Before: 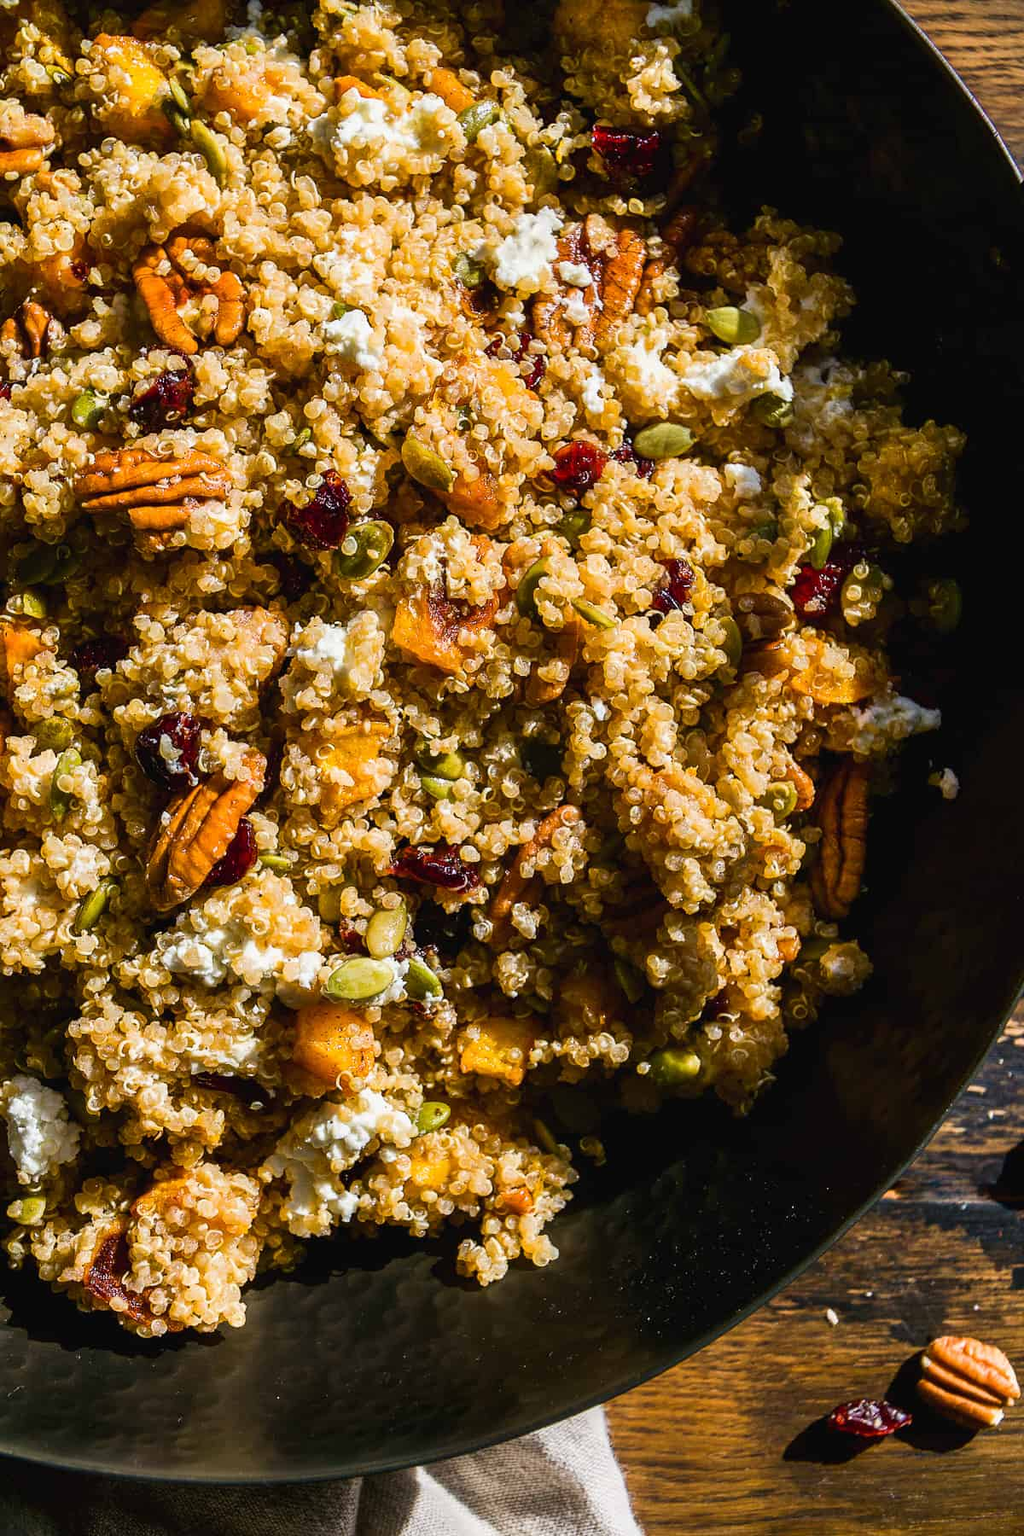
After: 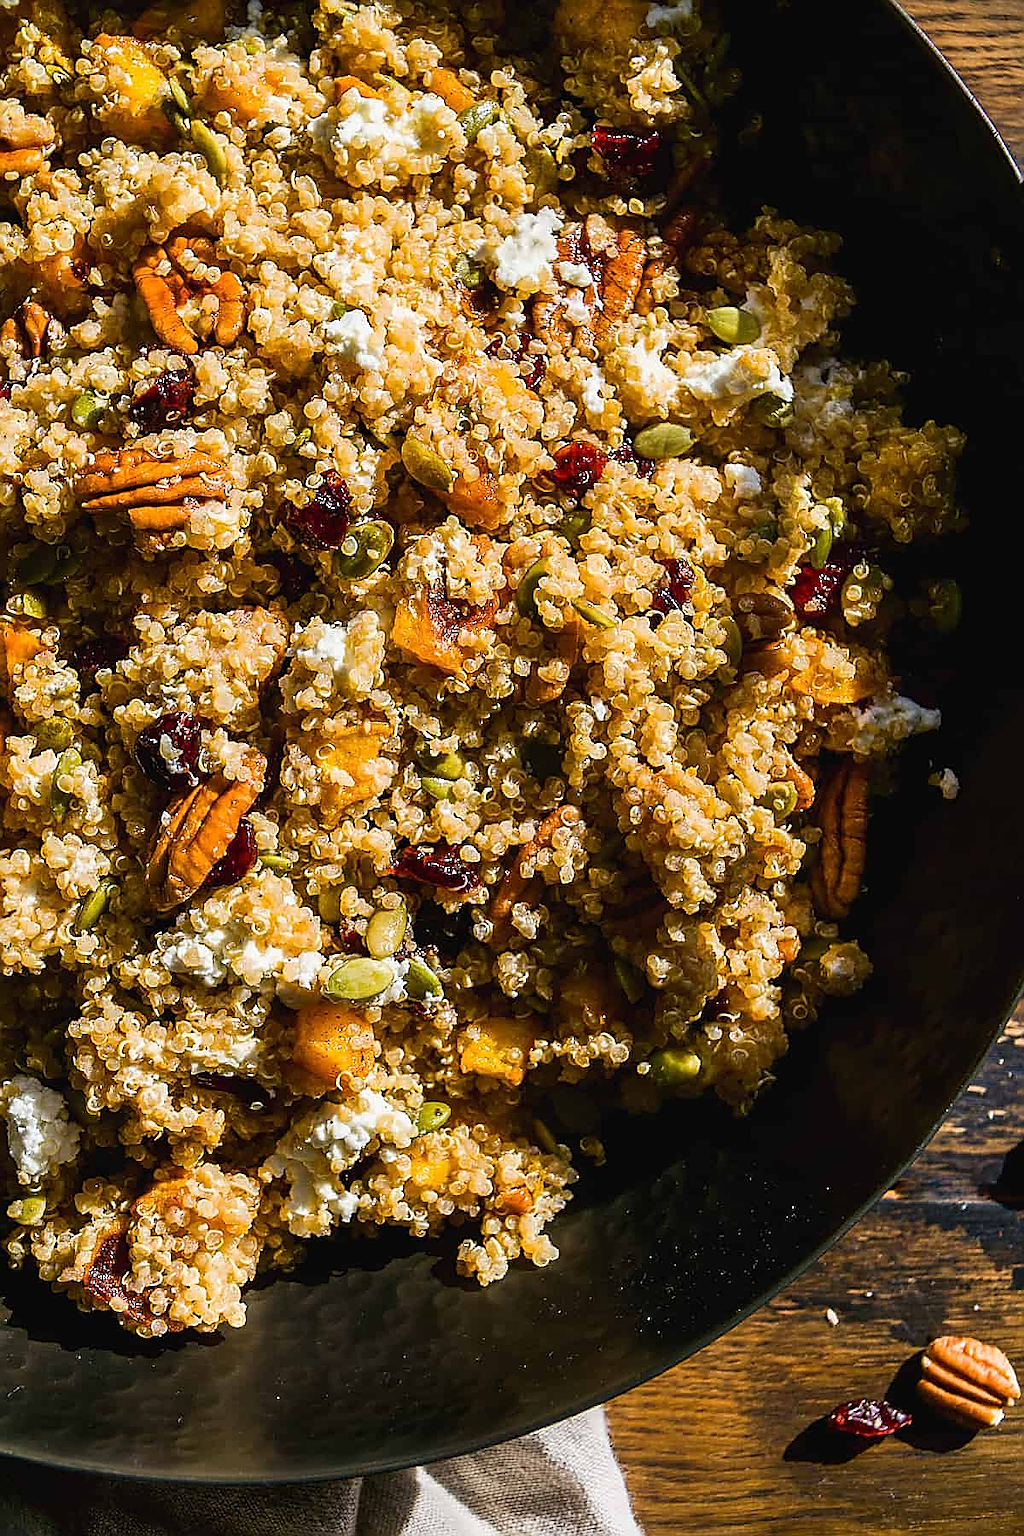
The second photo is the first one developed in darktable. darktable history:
sharpen: radius 1.371, amount 1.235, threshold 0.619
